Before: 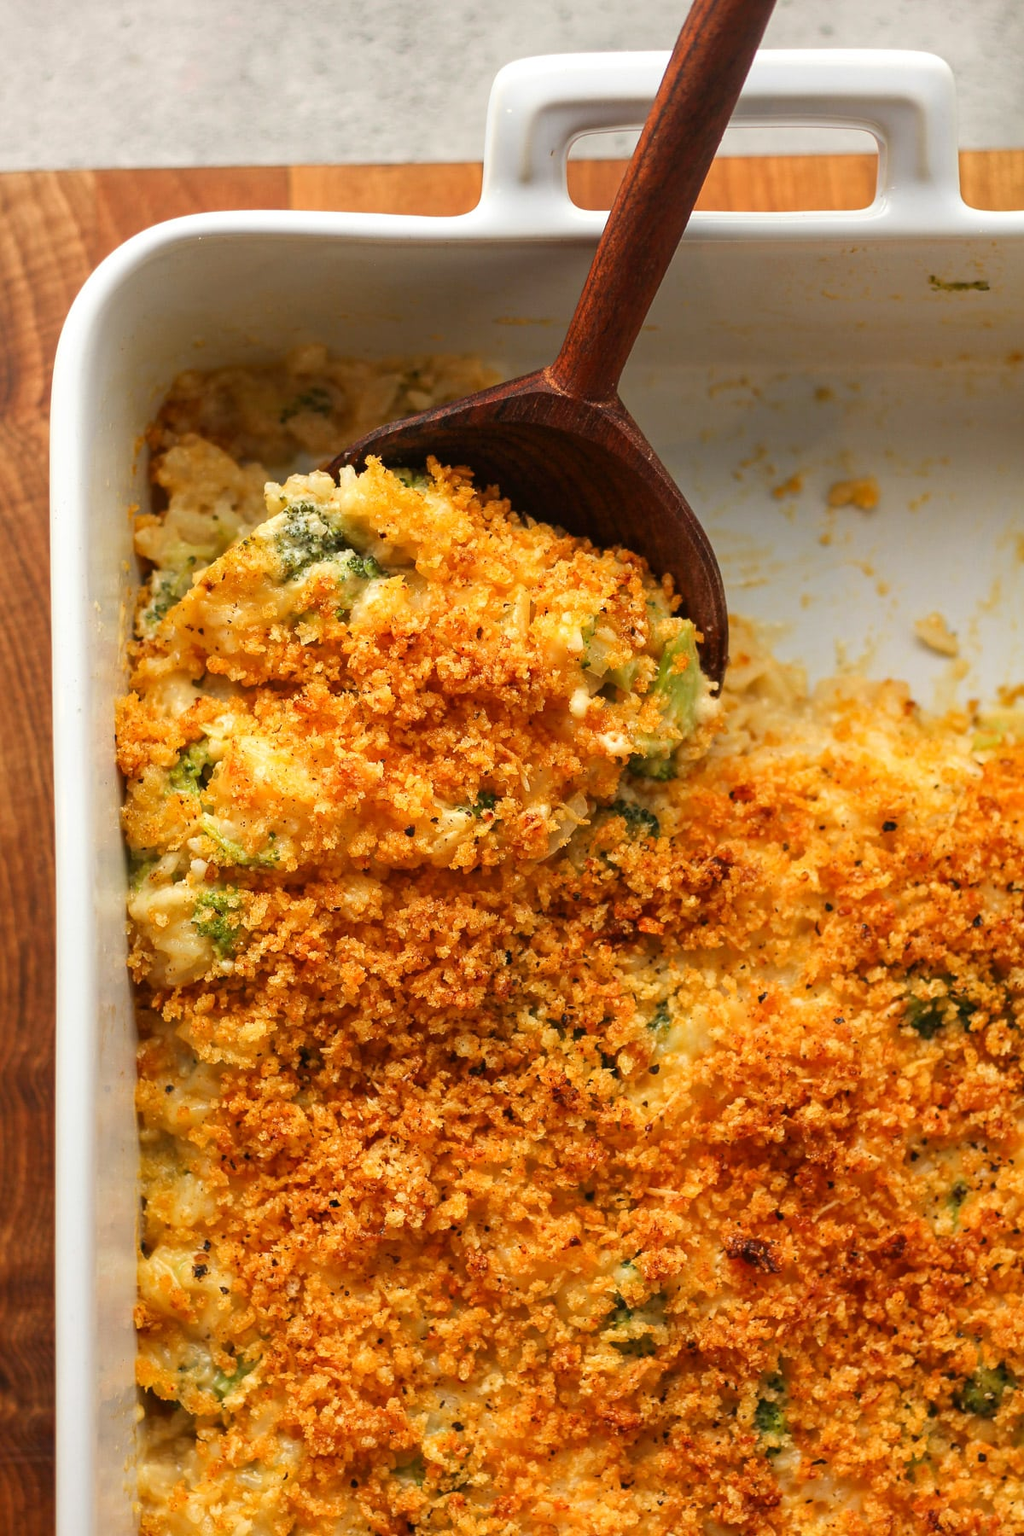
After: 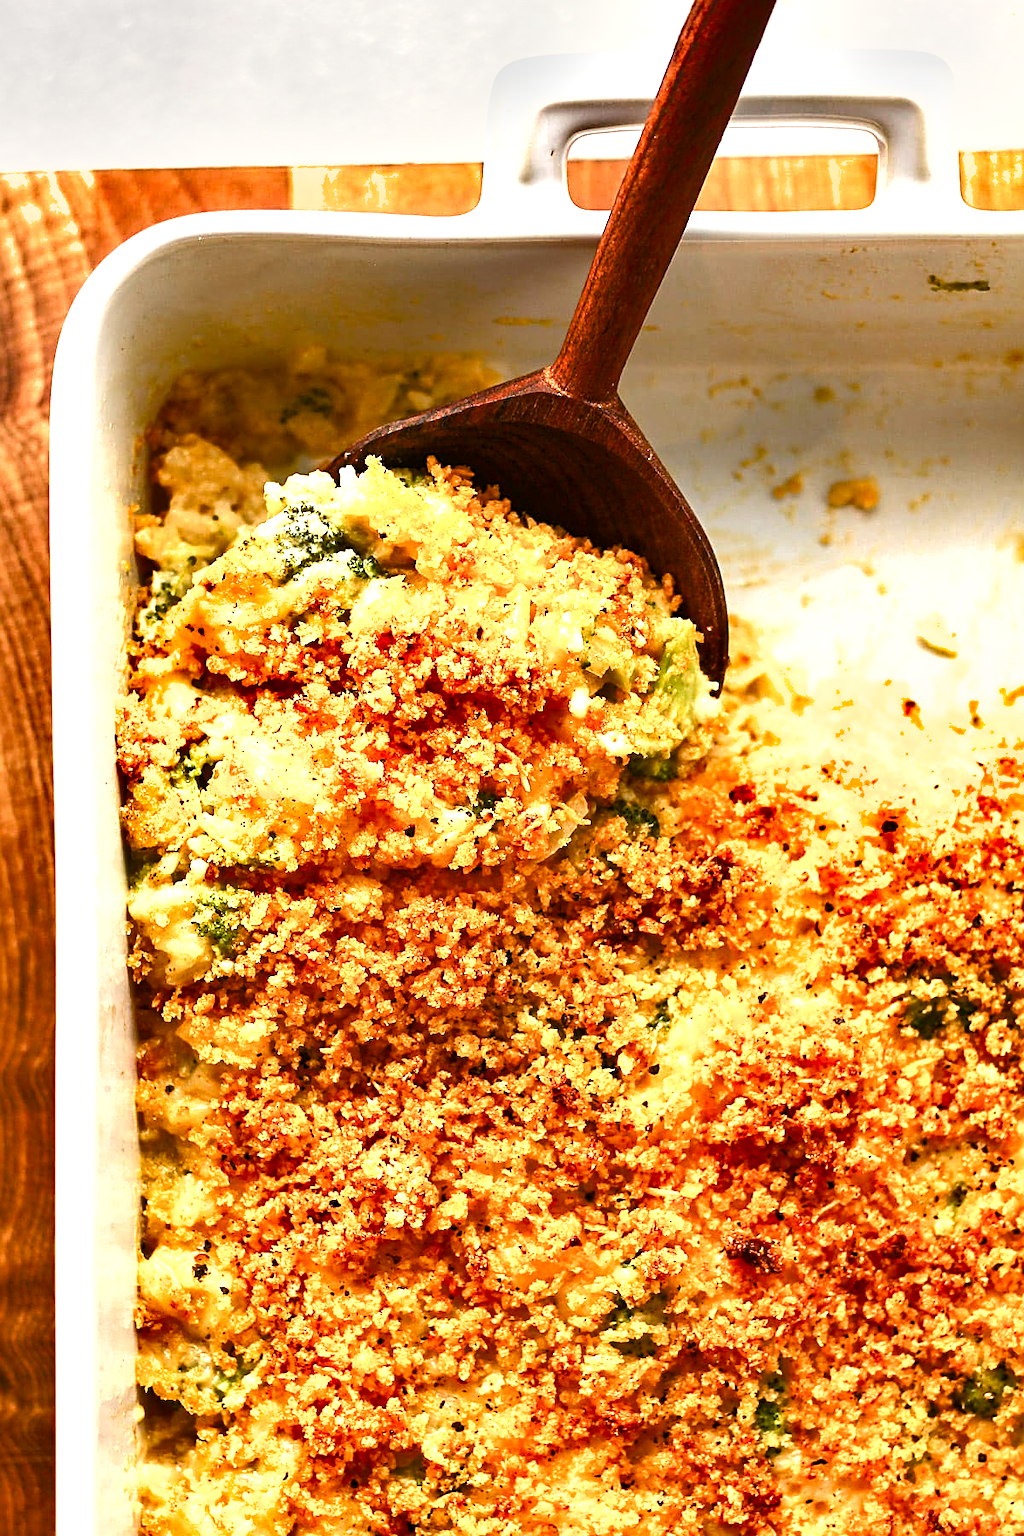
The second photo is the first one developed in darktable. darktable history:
tone equalizer: -8 EV -0.417 EV, -7 EV -0.389 EV, -6 EV -0.333 EV, -5 EV -0.222 EV, -3 EV 0.222 EV, -2 EV 0.333 EV, -1 EV 0.389 EV, +0 EV 0.417 EV, edges refinement/feathering 500, mask exposure compensation -1.57 EV, preserve details no
color balance rgb: perceptual saturation grading › global saturation 25%, perceptual saturation grading › highlights -50%, perceptual saturation grading › shadows 30%, perceptual brilliance grading › global brilliance 12%, global vibrance 20%
exposure: black level correction 0.001, exposure 0.5 EV, compensate exposure bias true, compensate highlight preservation false
shadows and highlights: shadows 25, highlights -48, soften with gaussian
sharpen: on, module defaults
